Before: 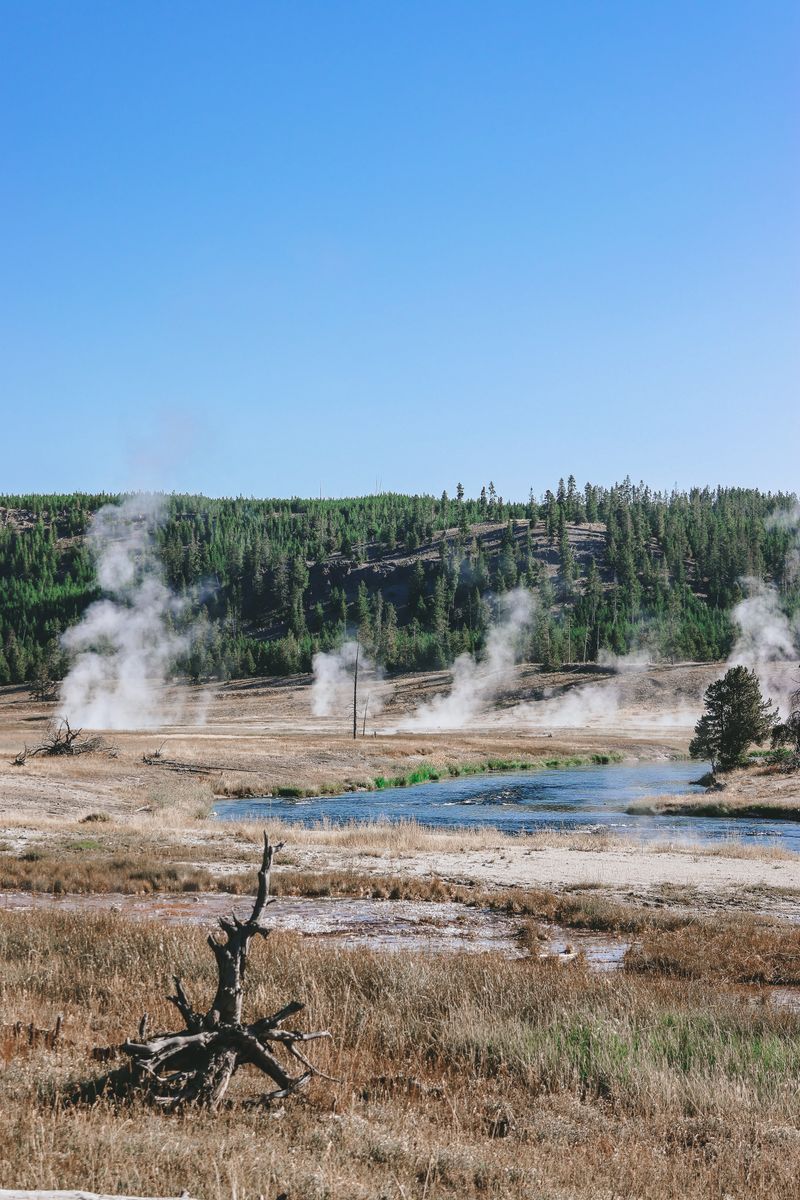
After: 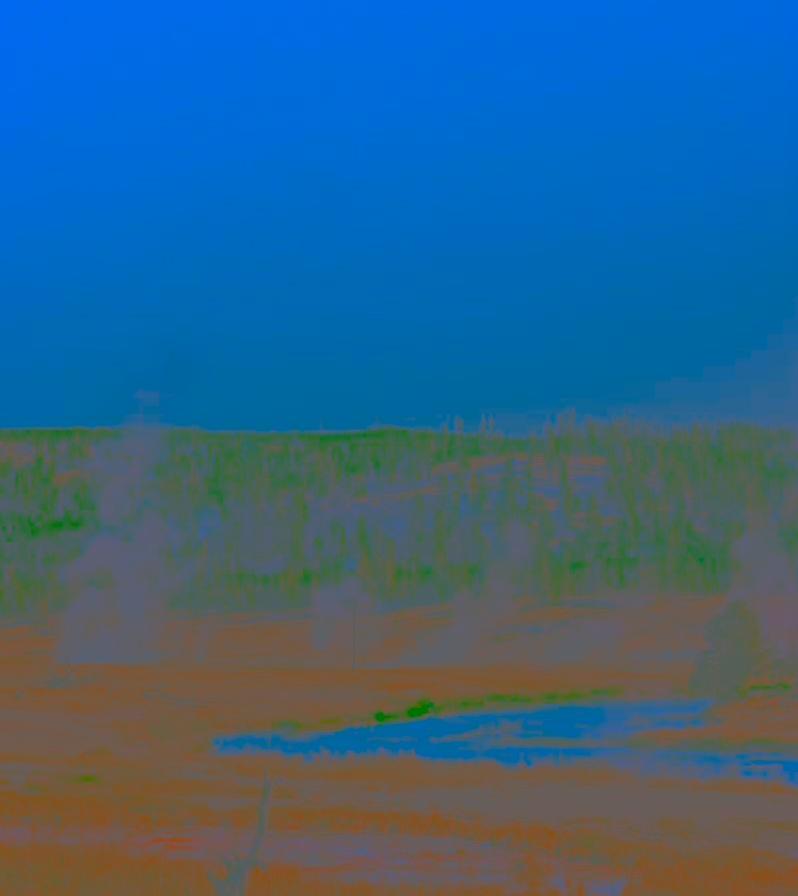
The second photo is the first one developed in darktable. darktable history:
sharpen: on, module defaults
crop: left 0.206%, top 5.515%, bottom 19.809%
contrast brightness saturation: contrast -0.982, brightness -0.161, saturation 0.758
